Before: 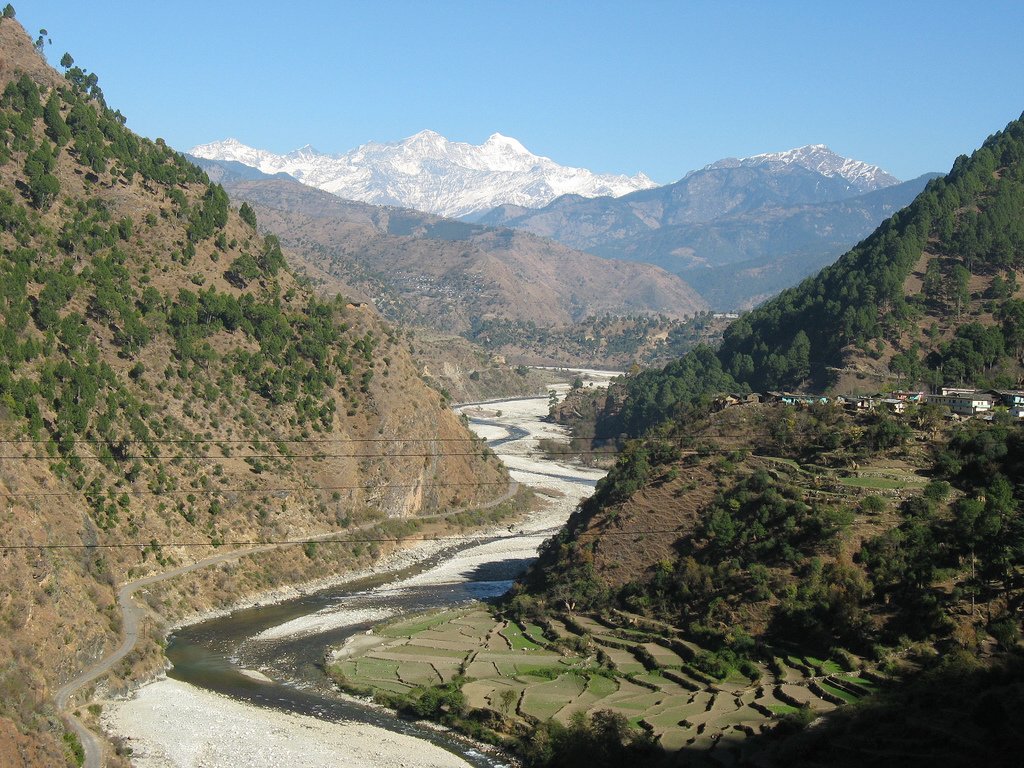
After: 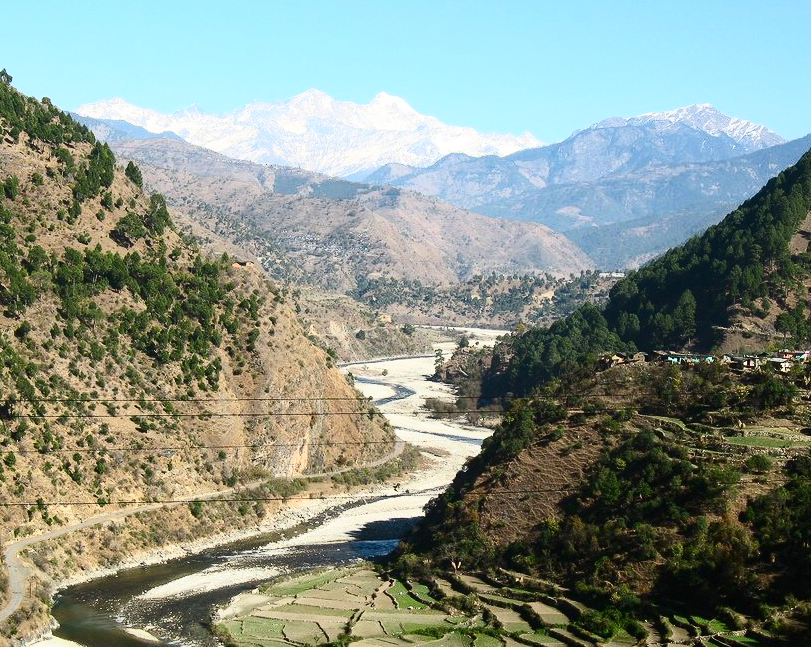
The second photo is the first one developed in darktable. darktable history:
crop: left 11.225%, top 5.381%, right 9.565%, bottom 10.314%
contrast brightness saturation: contrast 0.4, brightness 0.1, saturation 0.21
